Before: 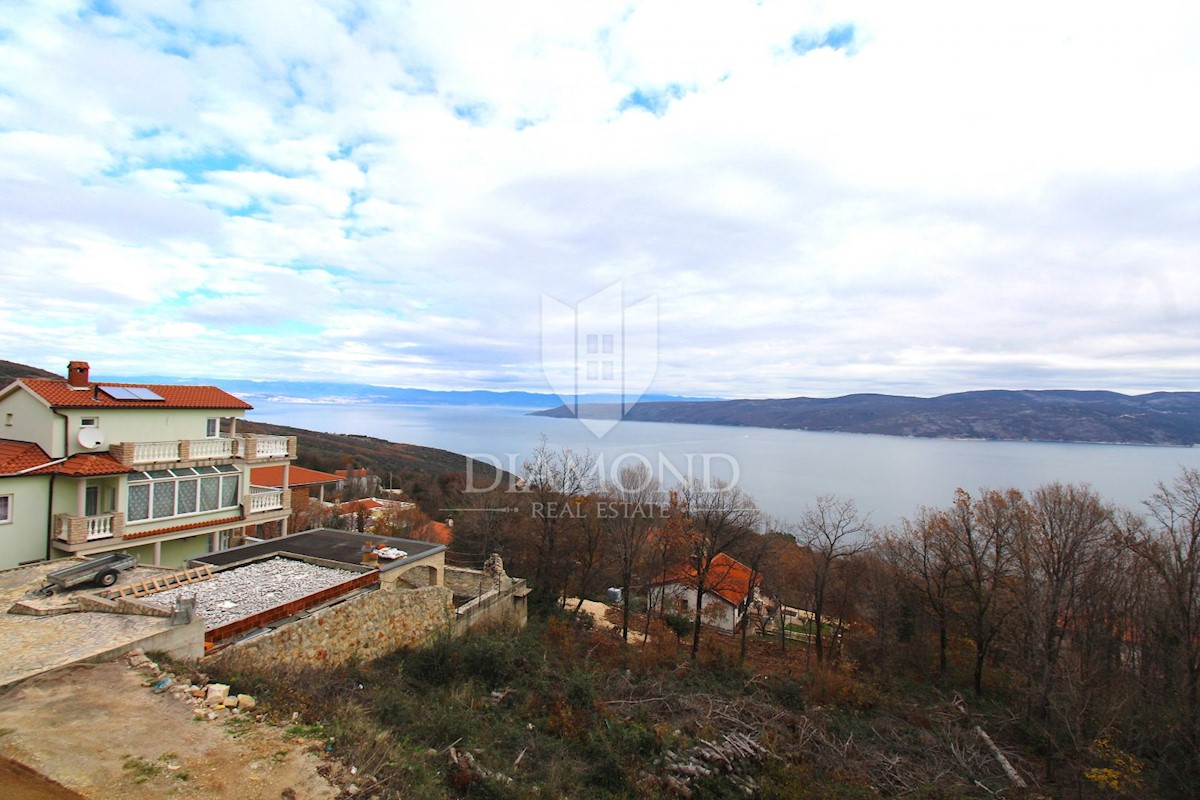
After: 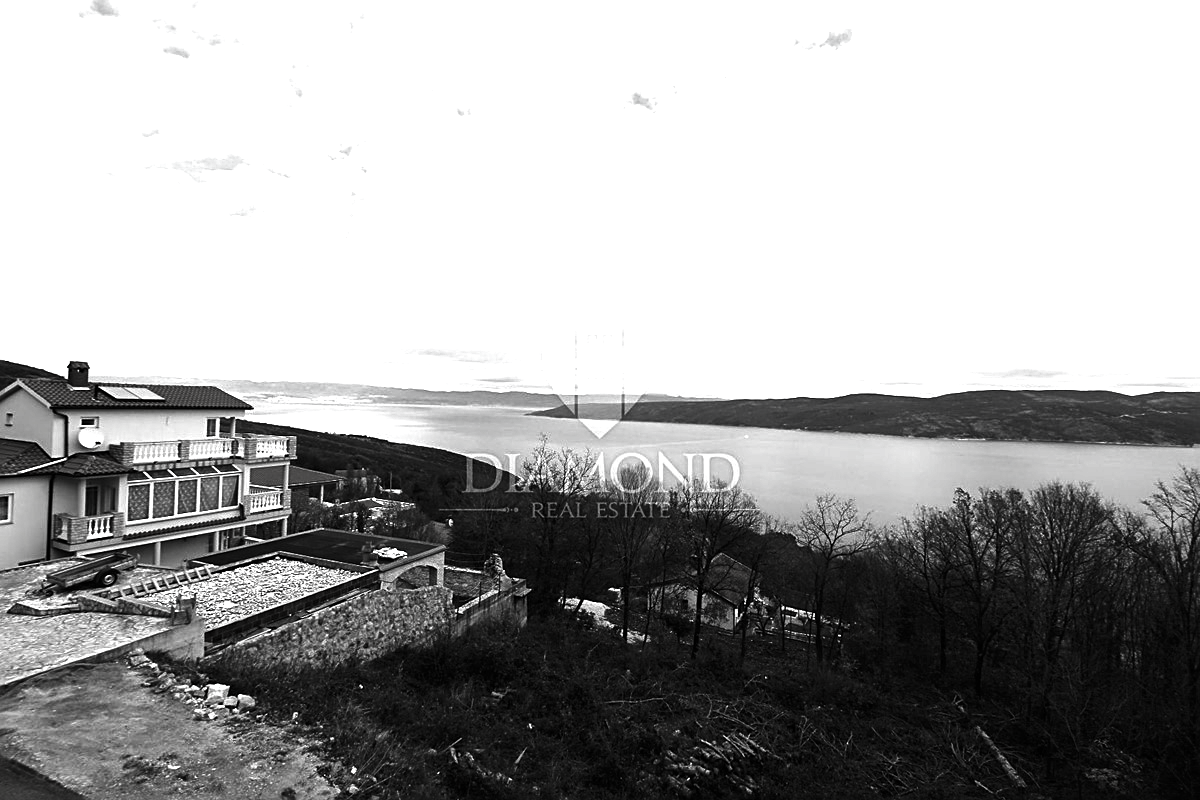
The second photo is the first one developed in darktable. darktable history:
contrast brightness saturation: contrast -0.03, brightness -0.585, saturation -0.991
exposure: black level correction 0, exposure 0.703 EV, compensate exposure bias true, compensate highlight preservation false
tone equalizer: on, module defaults
sharpen: amount 0.485
